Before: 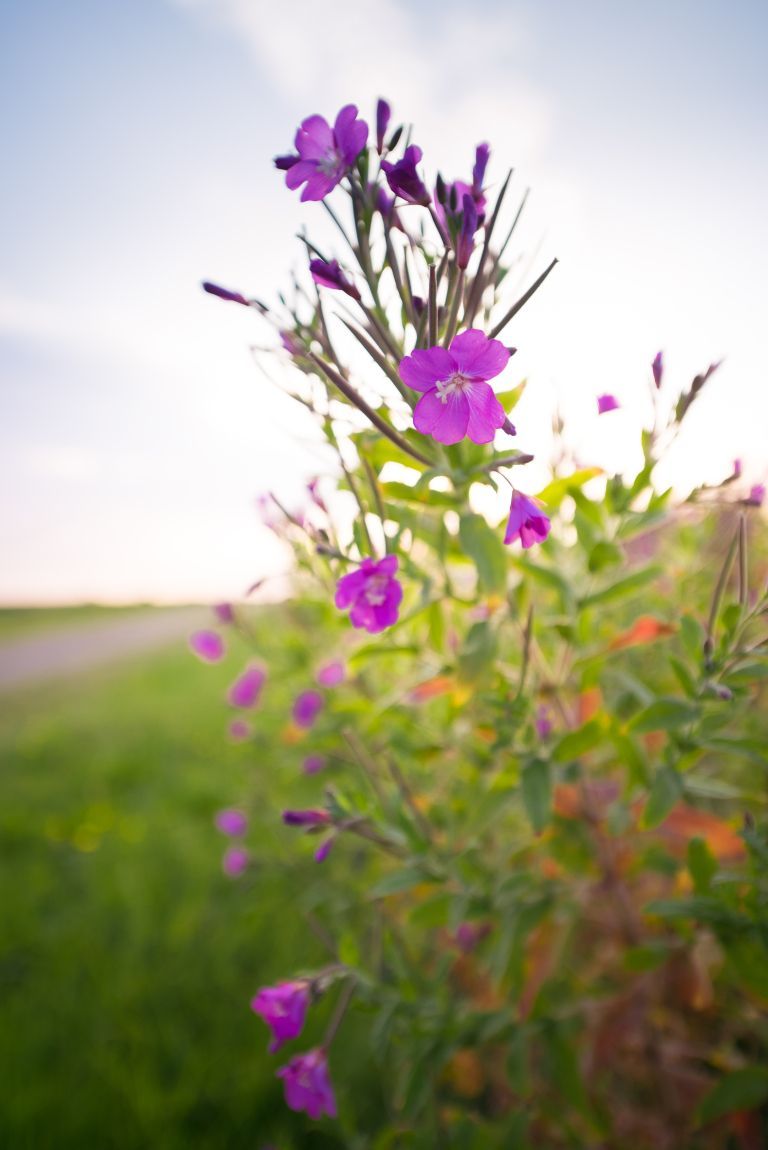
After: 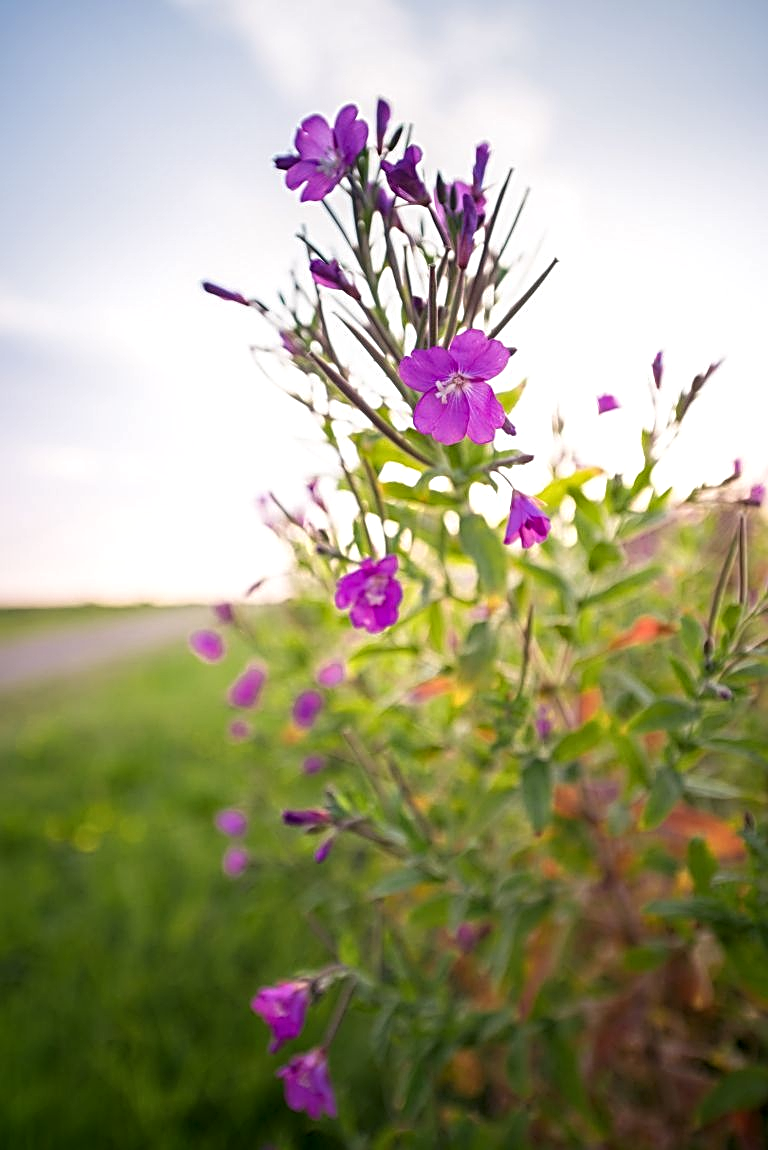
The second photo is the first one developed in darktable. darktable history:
local contrast: detail 130%
sharpen: radius 2.817, amount 0.715
